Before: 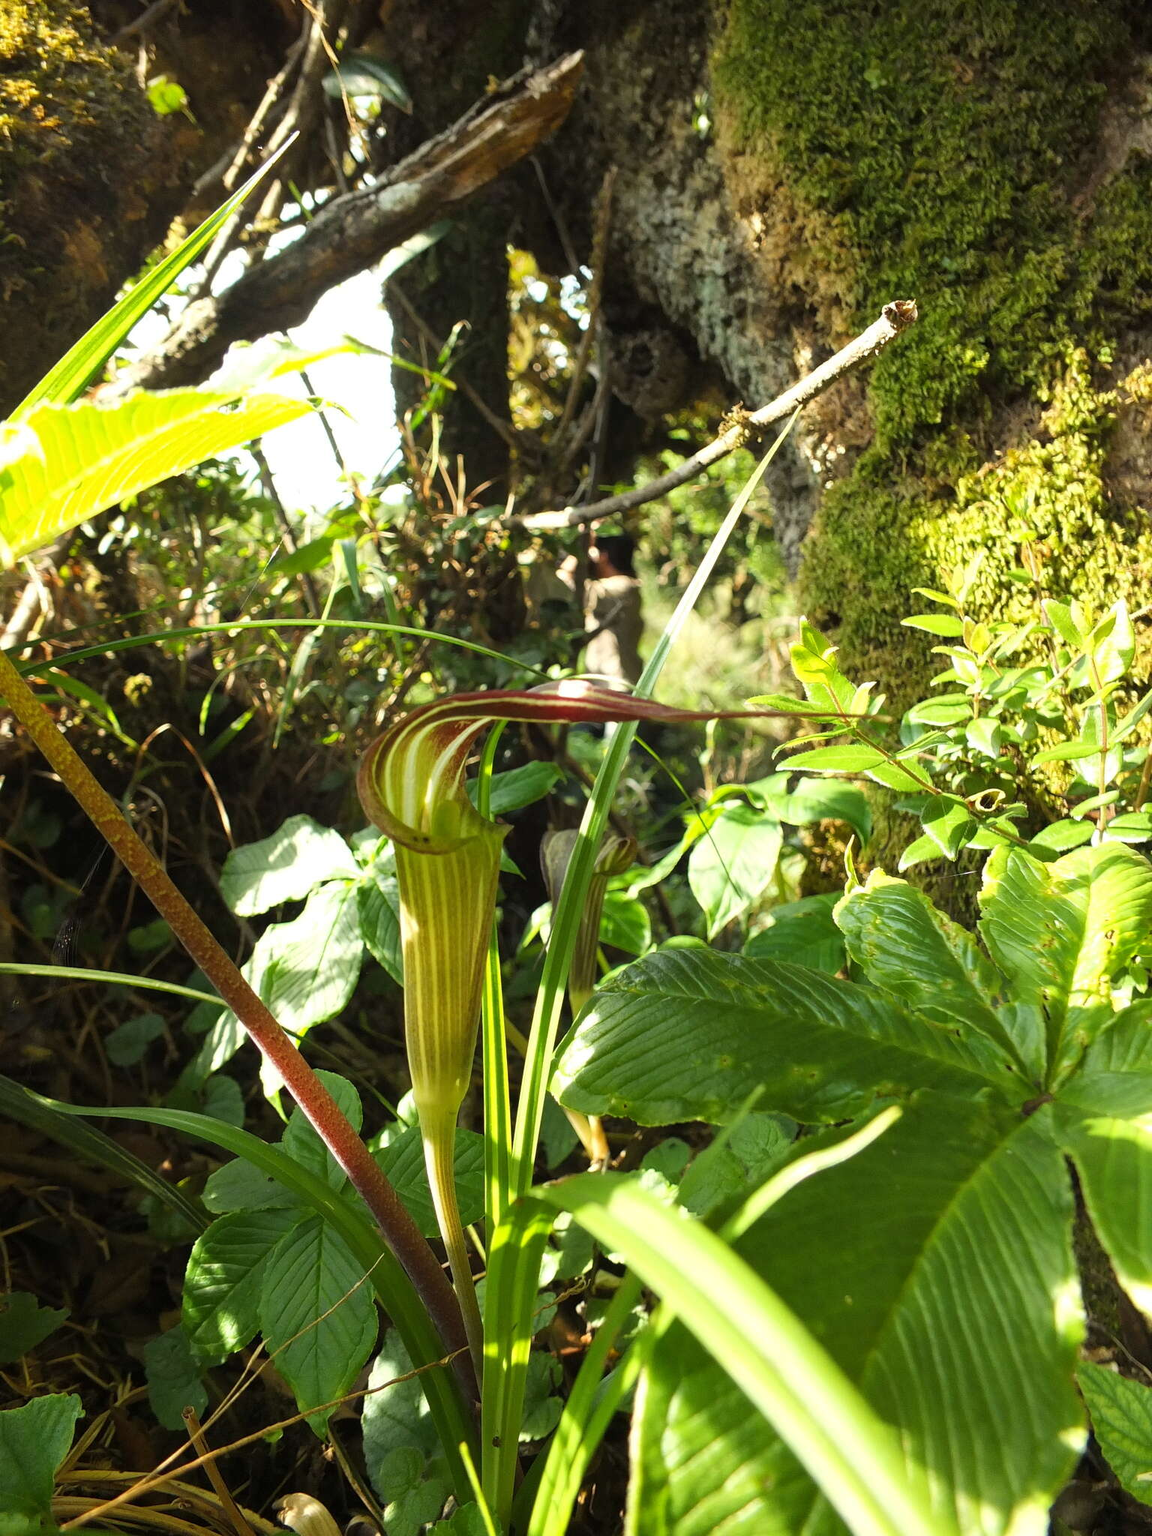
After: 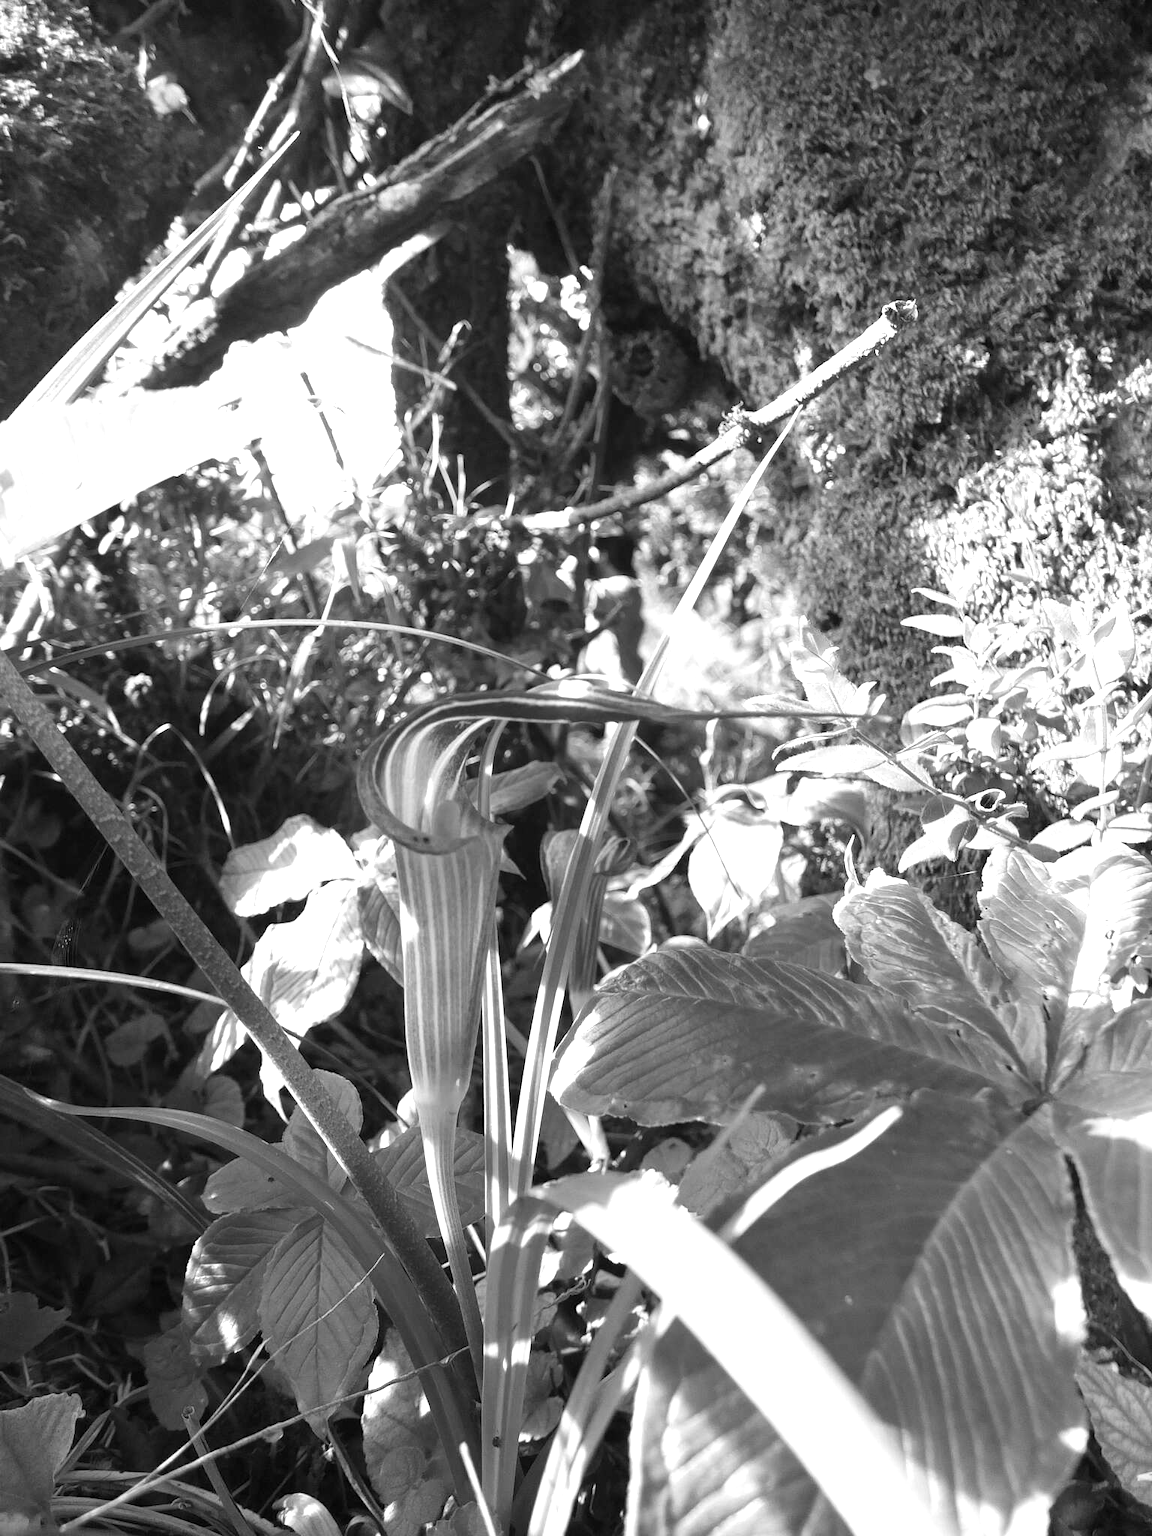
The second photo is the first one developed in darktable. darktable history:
monochrome: a 1.94, b -0.638
exposure: black level correction 0, exposure 0.5 EV, compensate exposure bias true, compensate highlight preservation false
